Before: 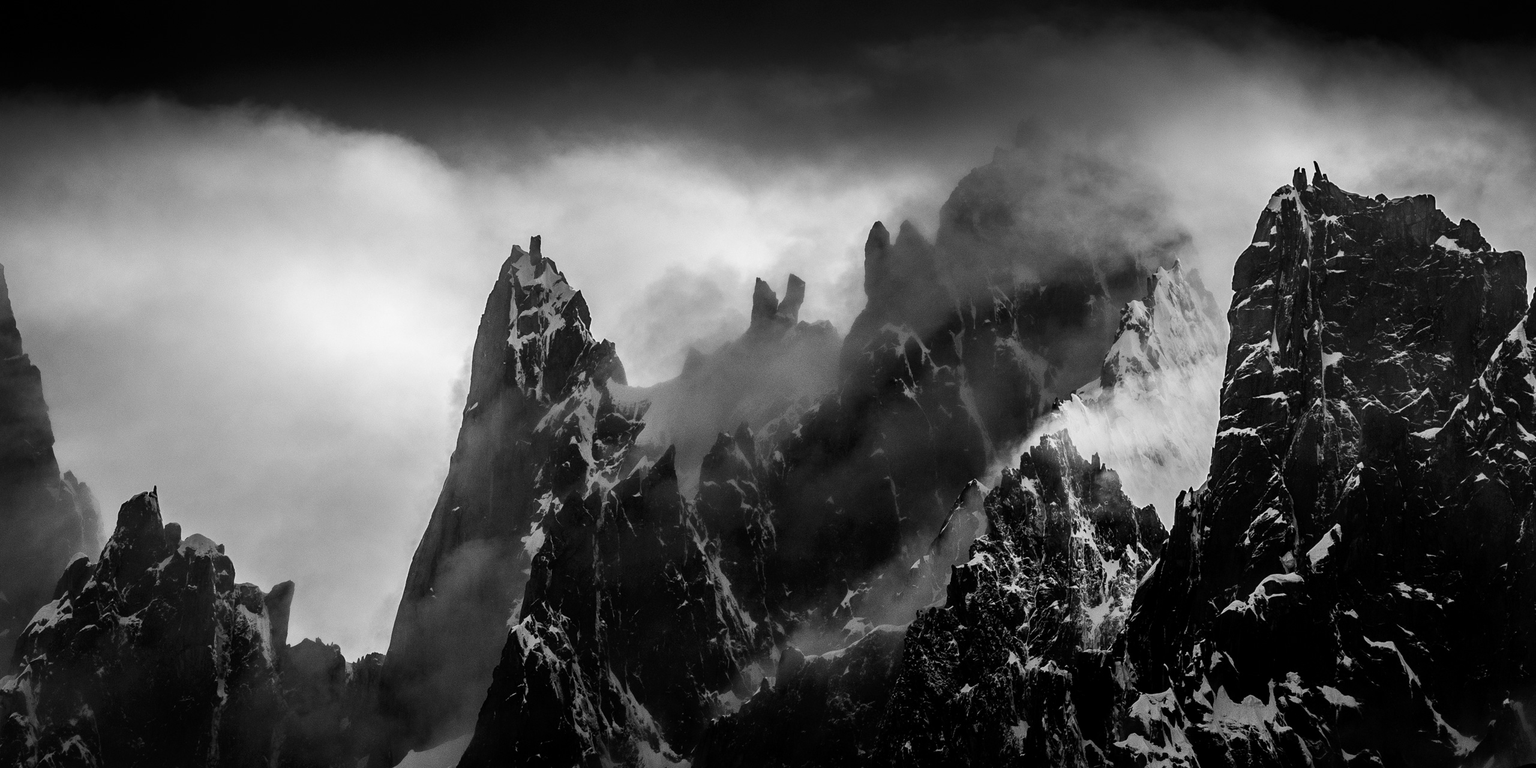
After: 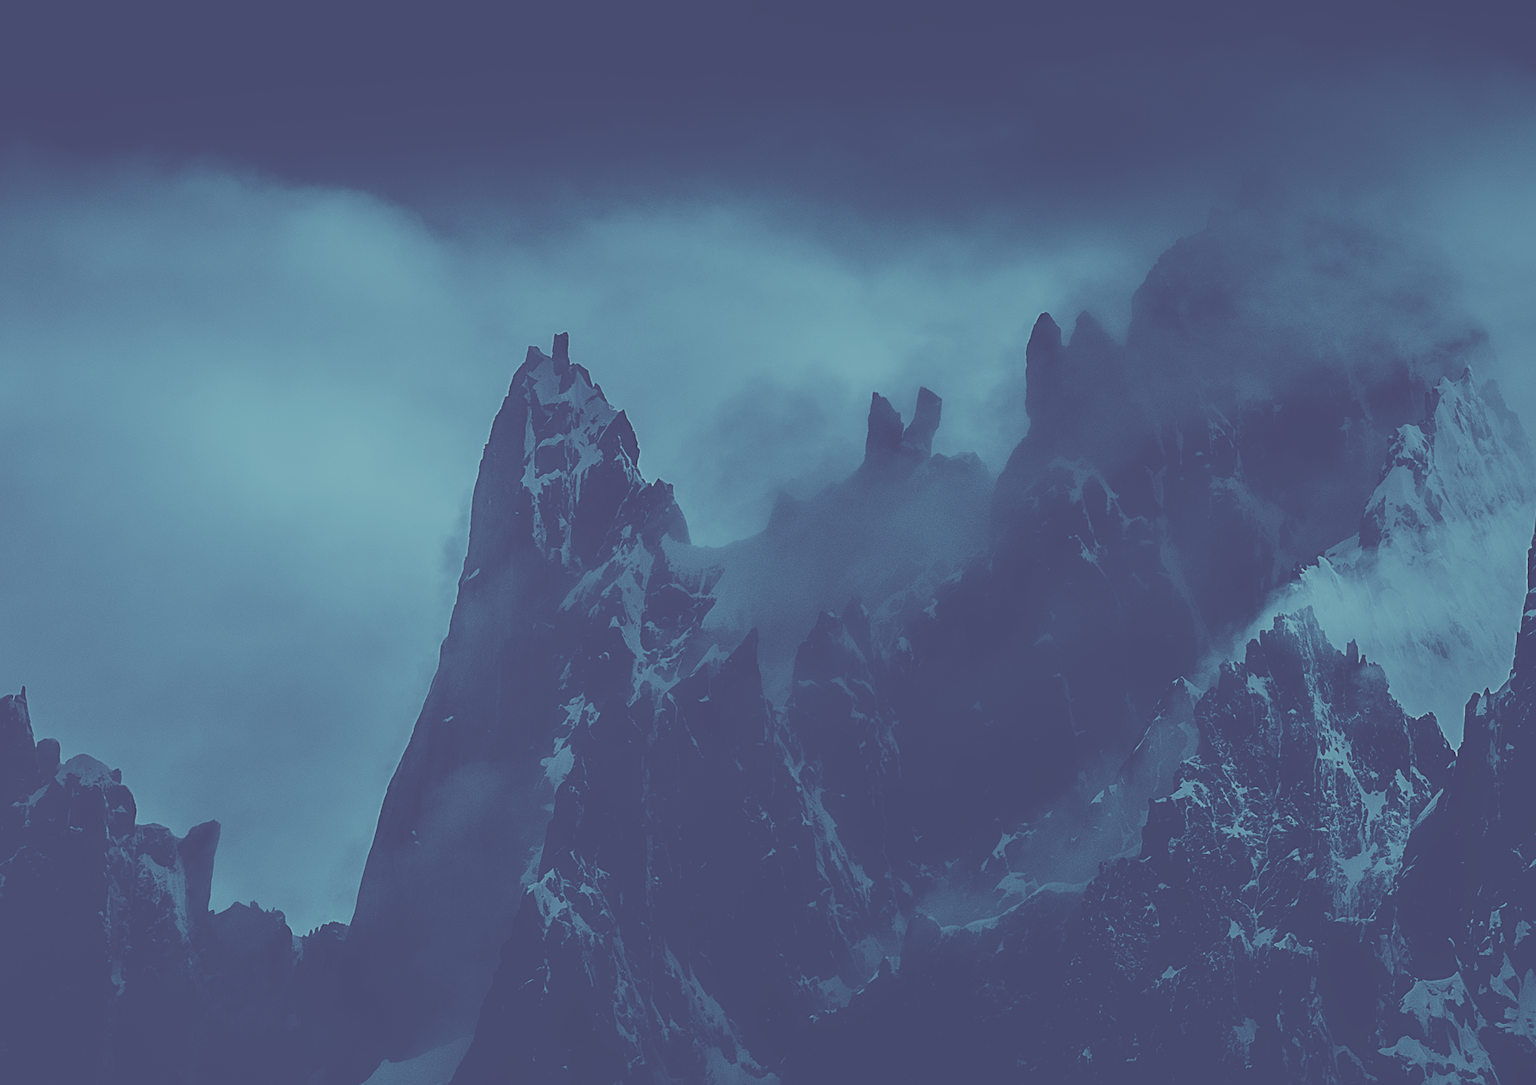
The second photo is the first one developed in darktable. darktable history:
contrast equalizer: y [[0.579, 0.58, 0.505, 0.5, 0.5, 0.5], [0.5 ×6], [0.5 ×6], [0 ×6], [0 ×6]]
color balance rgb: contrast -30%
sharpen: on, module defaults
local contrast: detail 69%
haze removal: compatibility mode true, adaptive false
exposure: black level correction -0.062, exposure -0.05 EV, compensate highlight preservation false
crop and rotate: left 9.061%, right 20.142%
rgb curve: curves: ch0 [(0, 0.186) (0.314, 0.284) (0.576, 0.466) (0.805, 0.691) (0.936, 0.886)]; ch1 [(0, 0.186) (0.314, 0.284) (0.581, 0.534) (0.771, 0.746) (0.936, 0.958)]; ch2 [(0, 0.216) (0.275, 0.39) (1, 1)], mode RGB, independent channels, compensate middle gray true, preserve colors none
